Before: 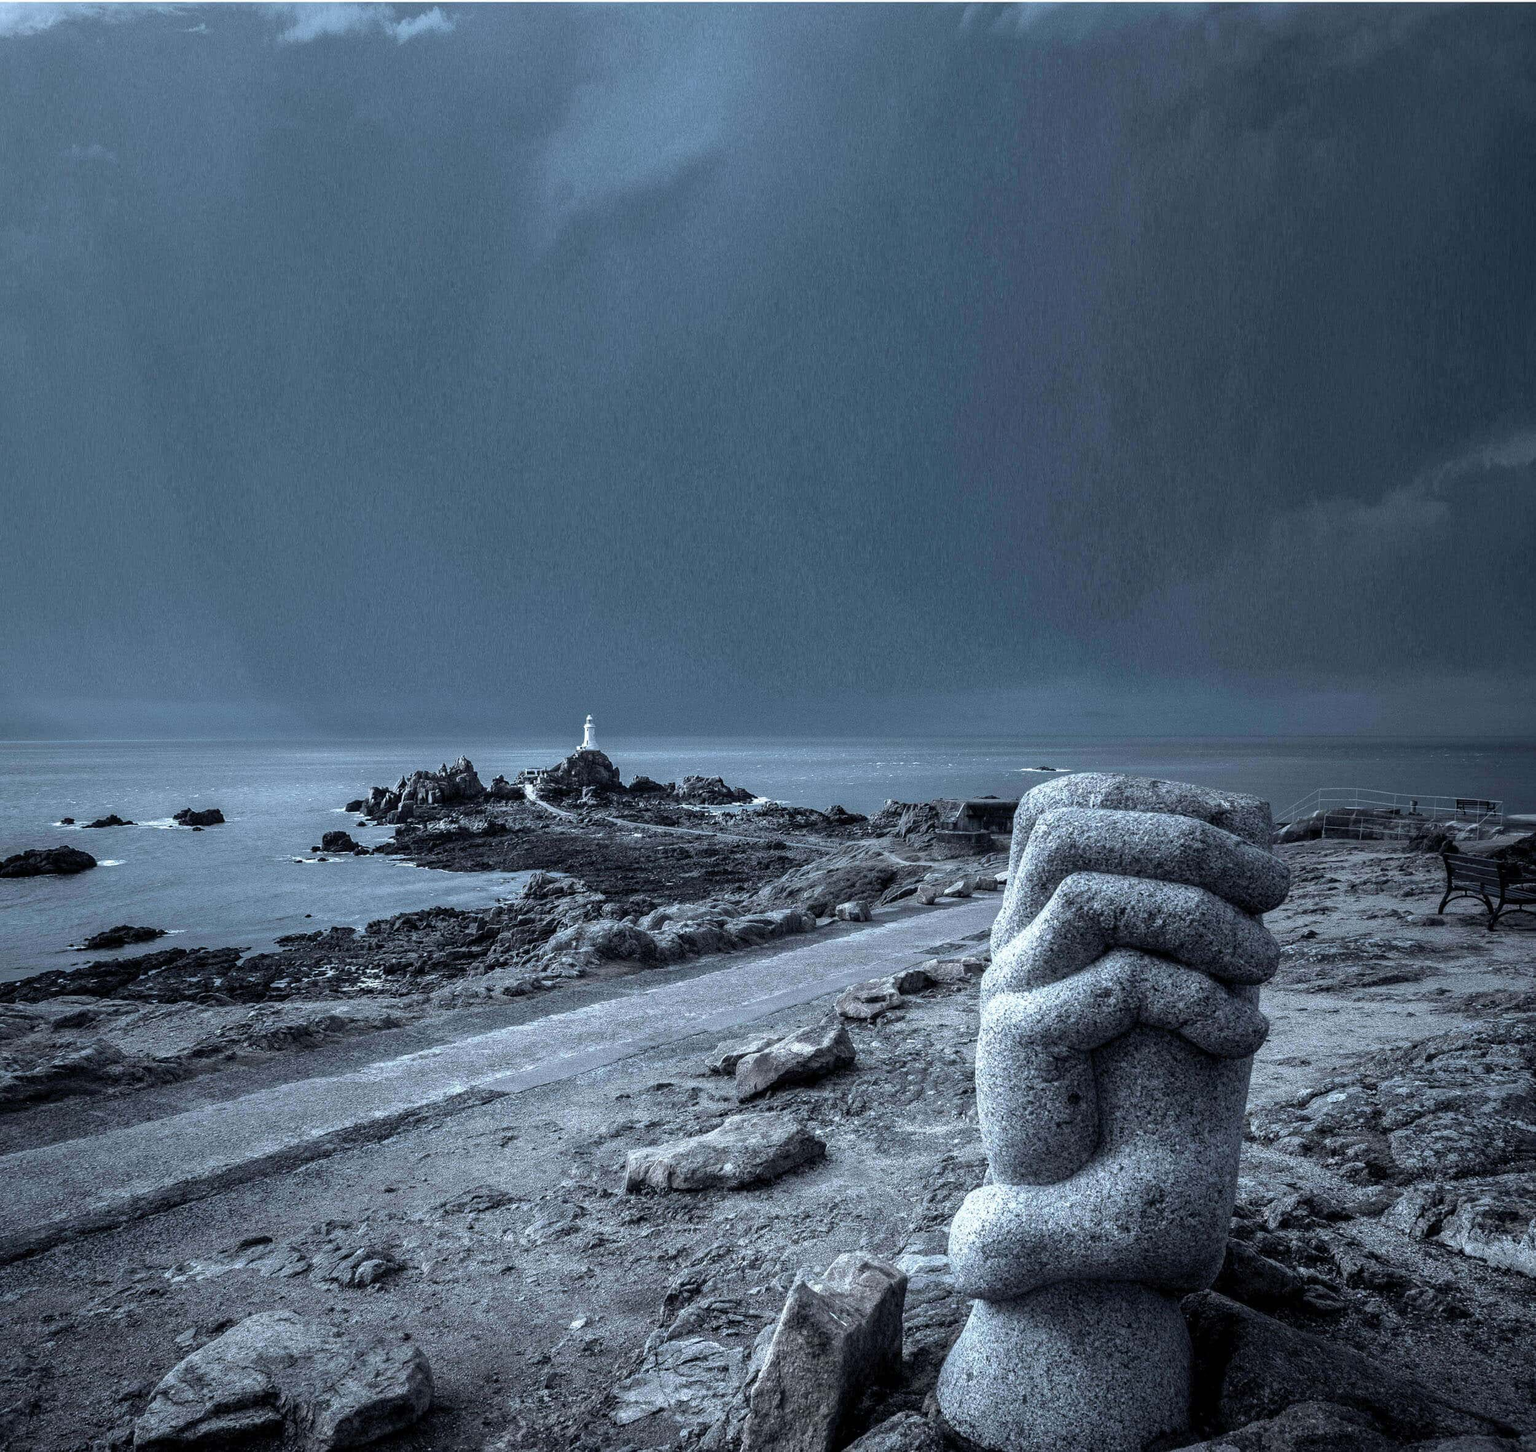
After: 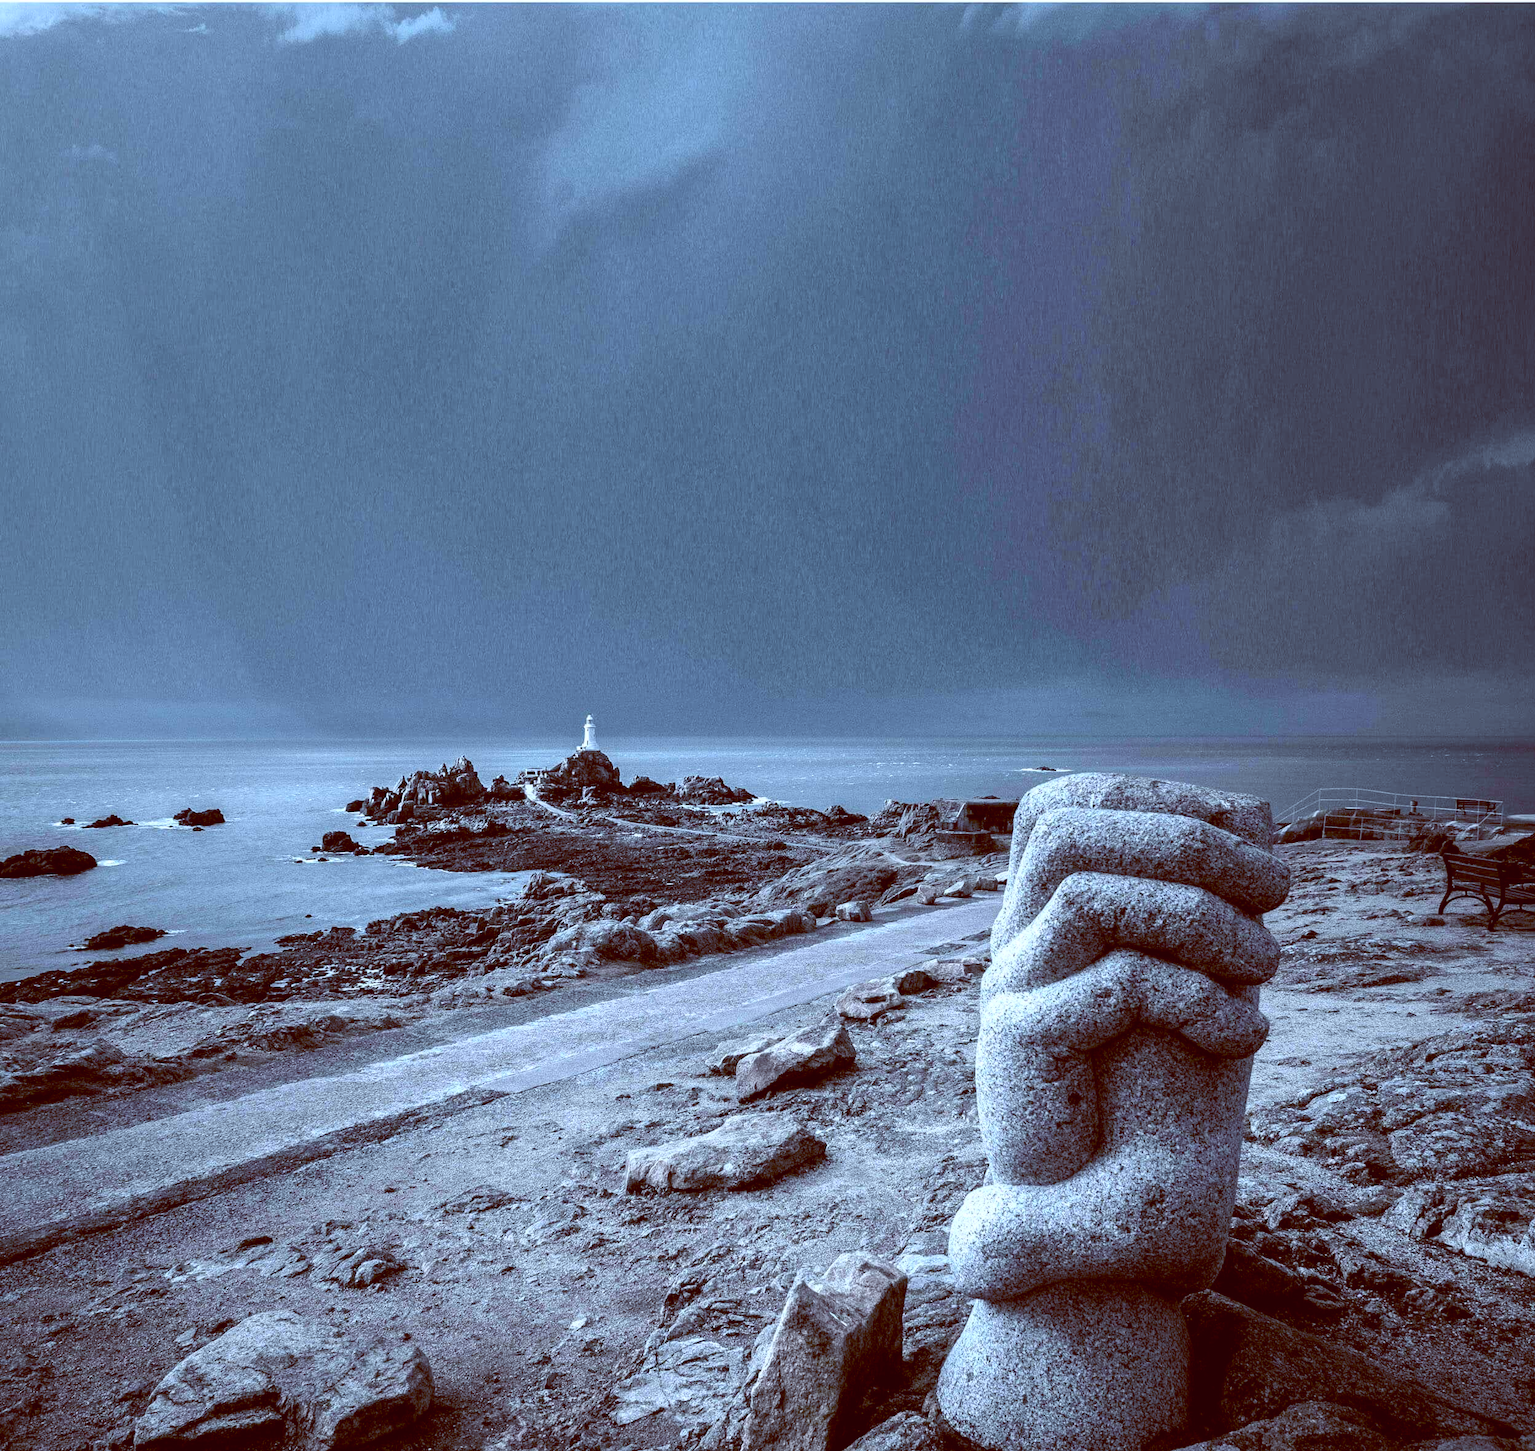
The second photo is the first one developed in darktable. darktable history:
contrast brightness saturation: contrast 0.2, brightness 0.16, saturation 0.22
color balance: lift [1, 1.015, 1.004, 0.985], gamma [1, 0.958, 0.971, 1.042], gain [1, 0.956, 0.977, 1.044]
